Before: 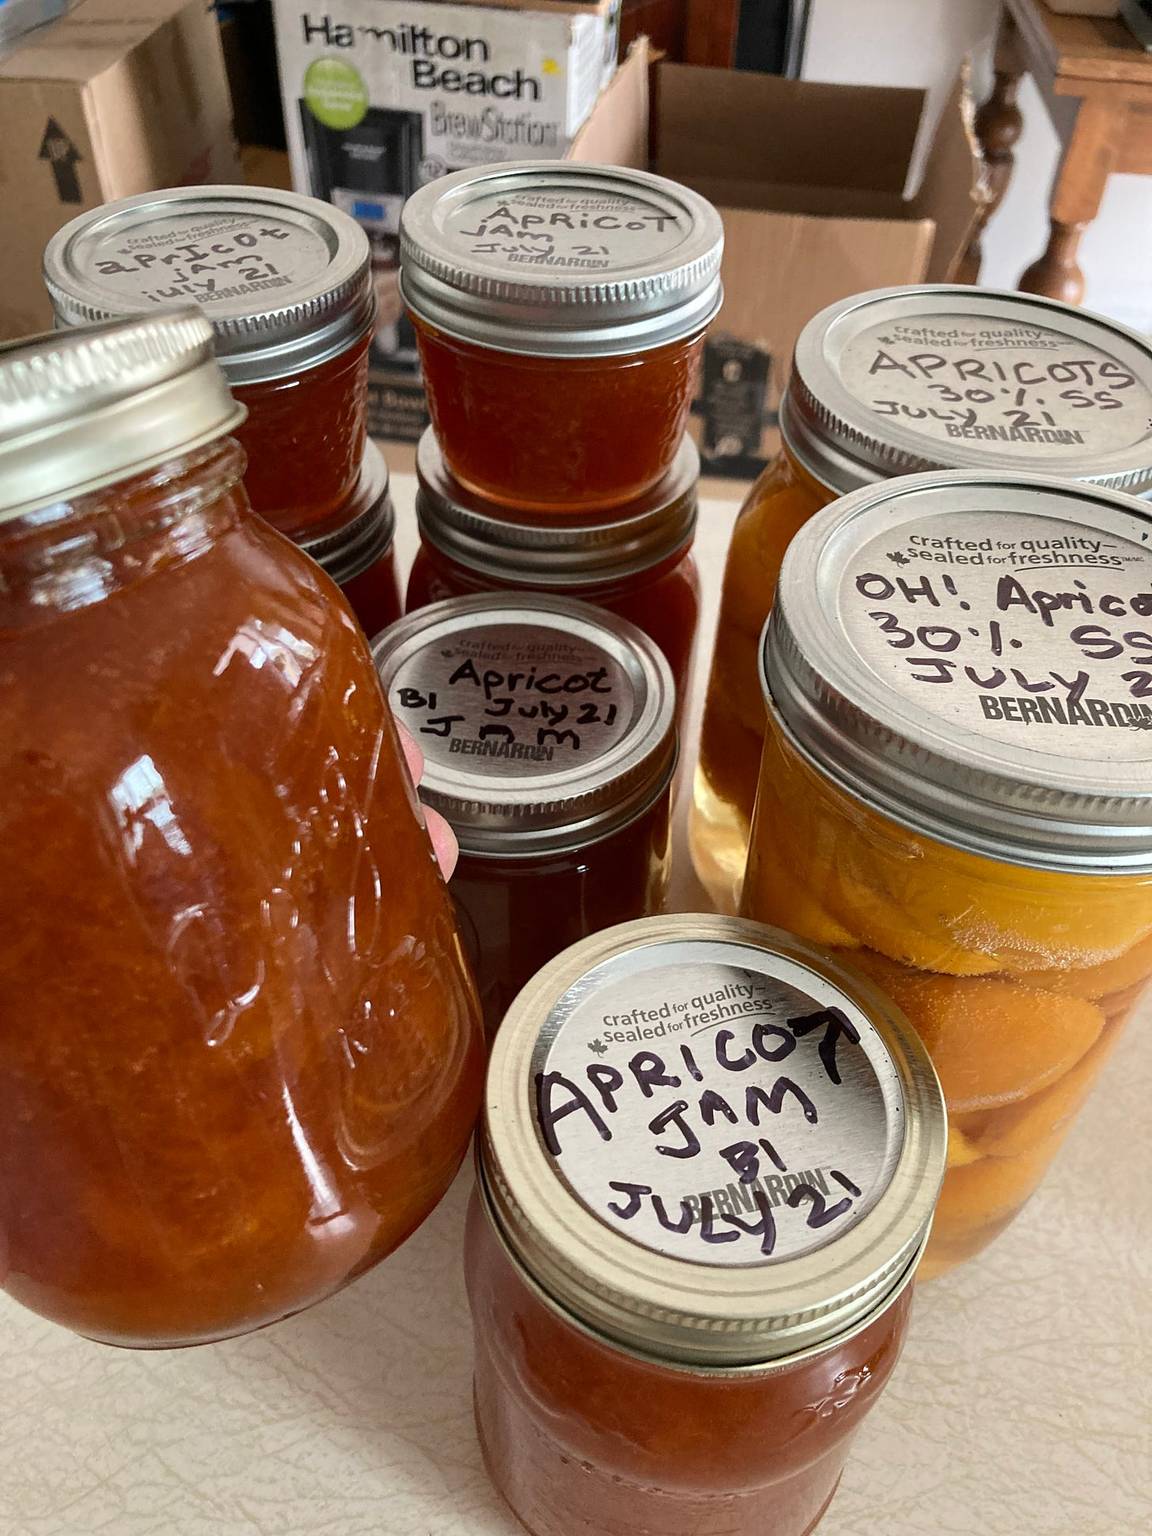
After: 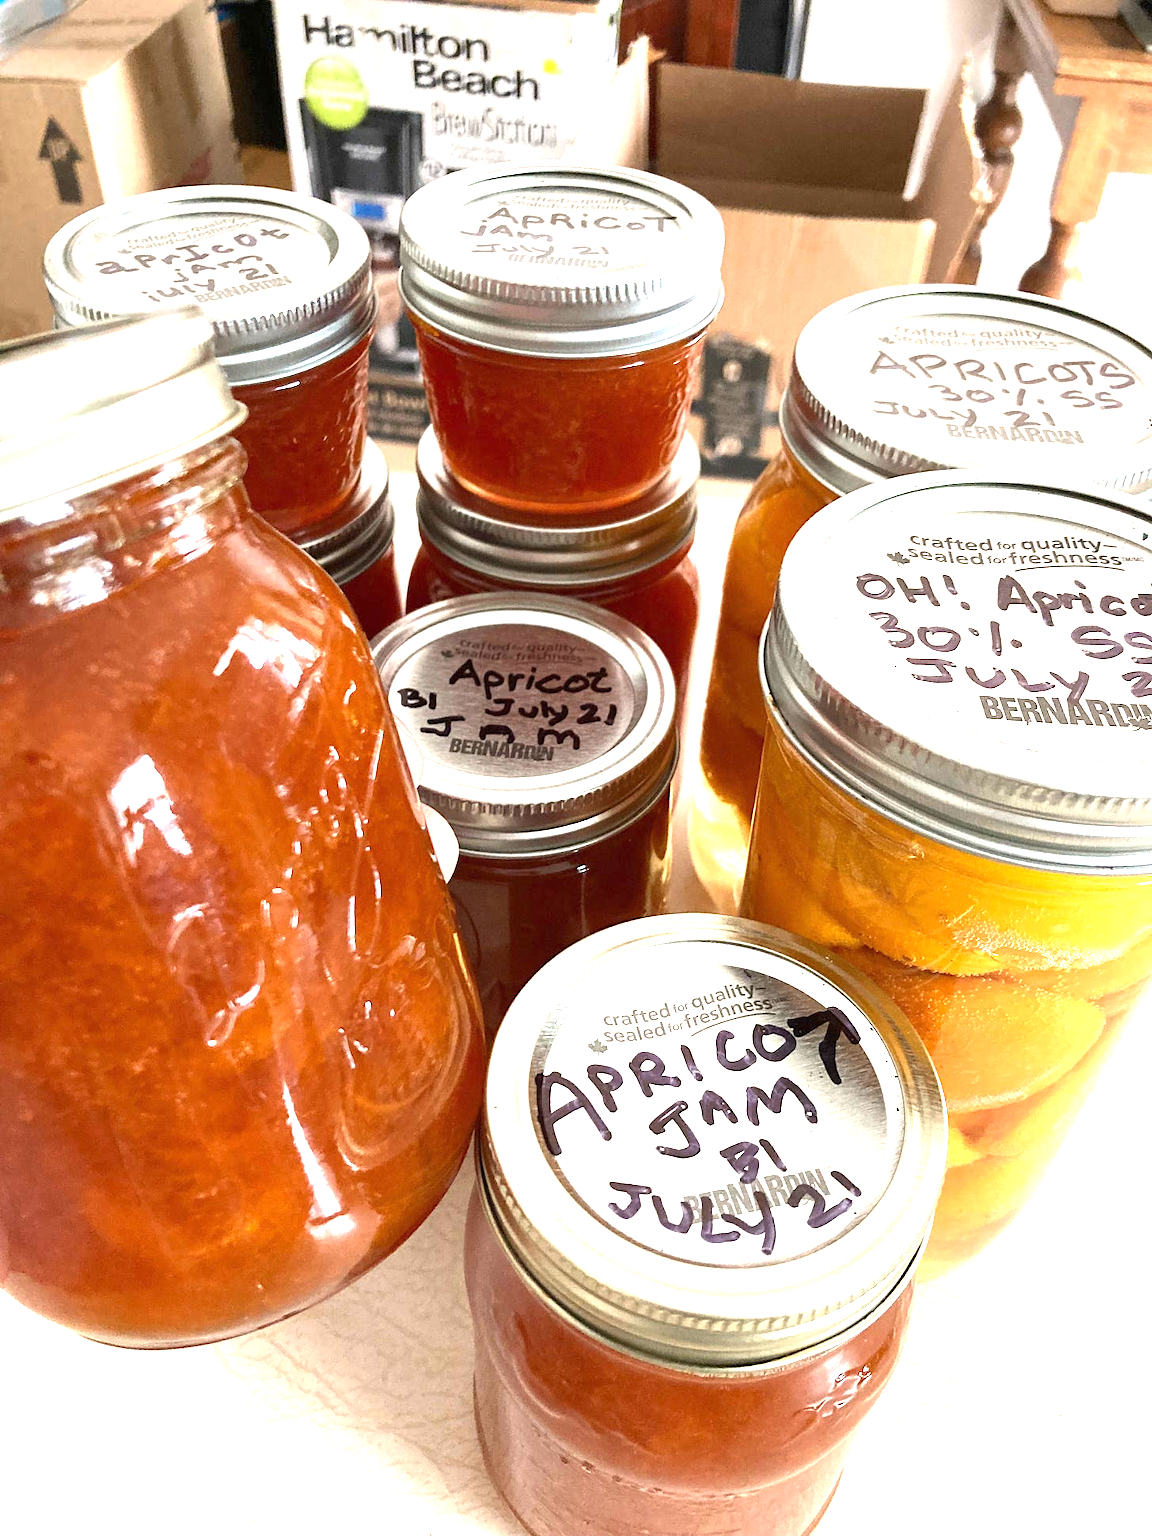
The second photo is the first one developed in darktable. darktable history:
exposure: black level correction 0, exposure 1.678 EV, compensate highlight preservation false
